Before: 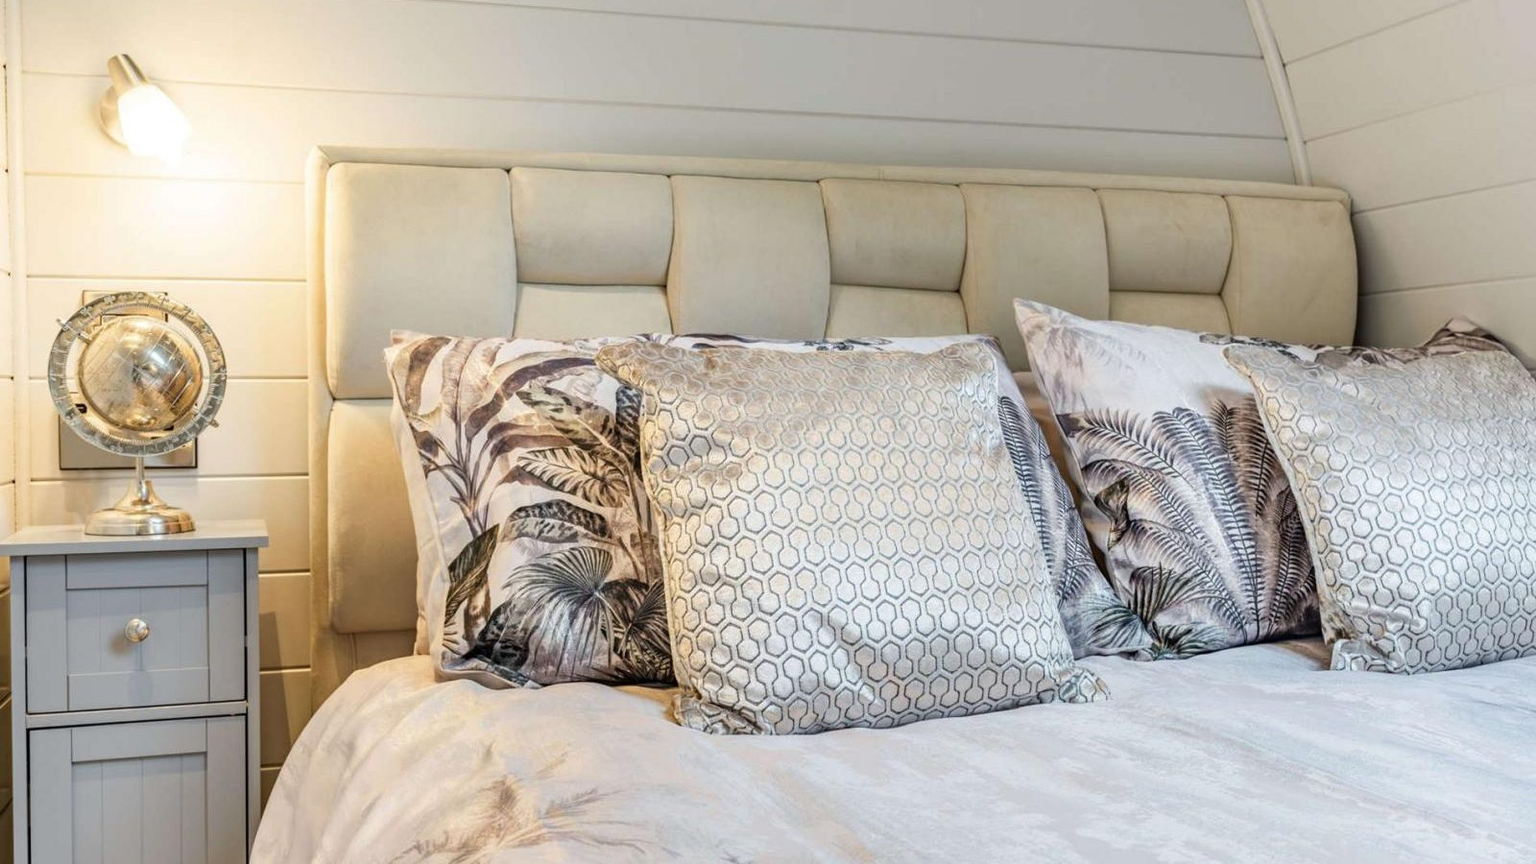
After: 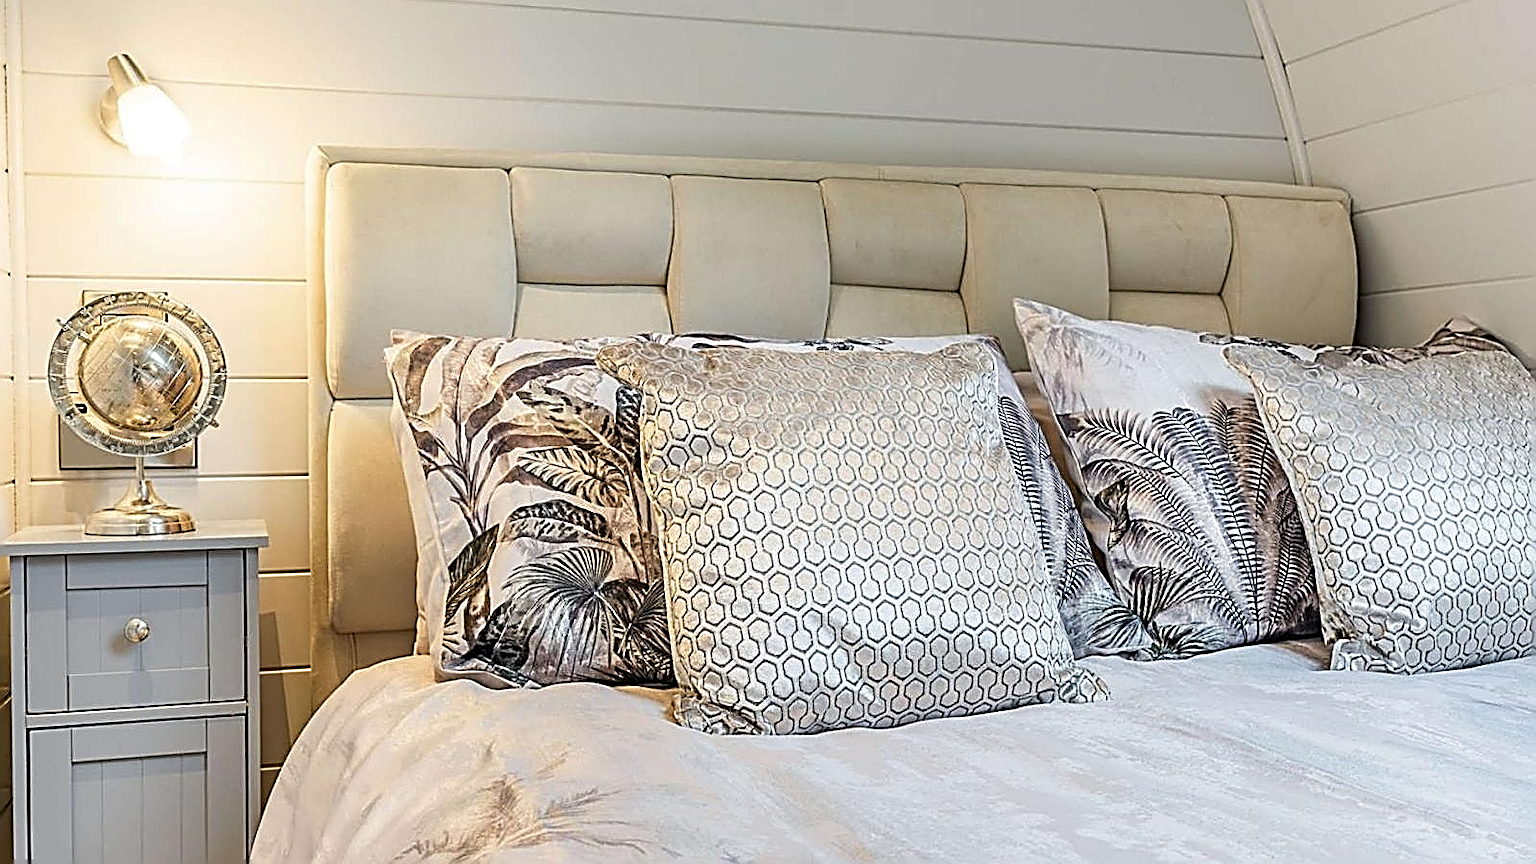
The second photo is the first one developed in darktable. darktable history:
sharpen: amount 1.991
